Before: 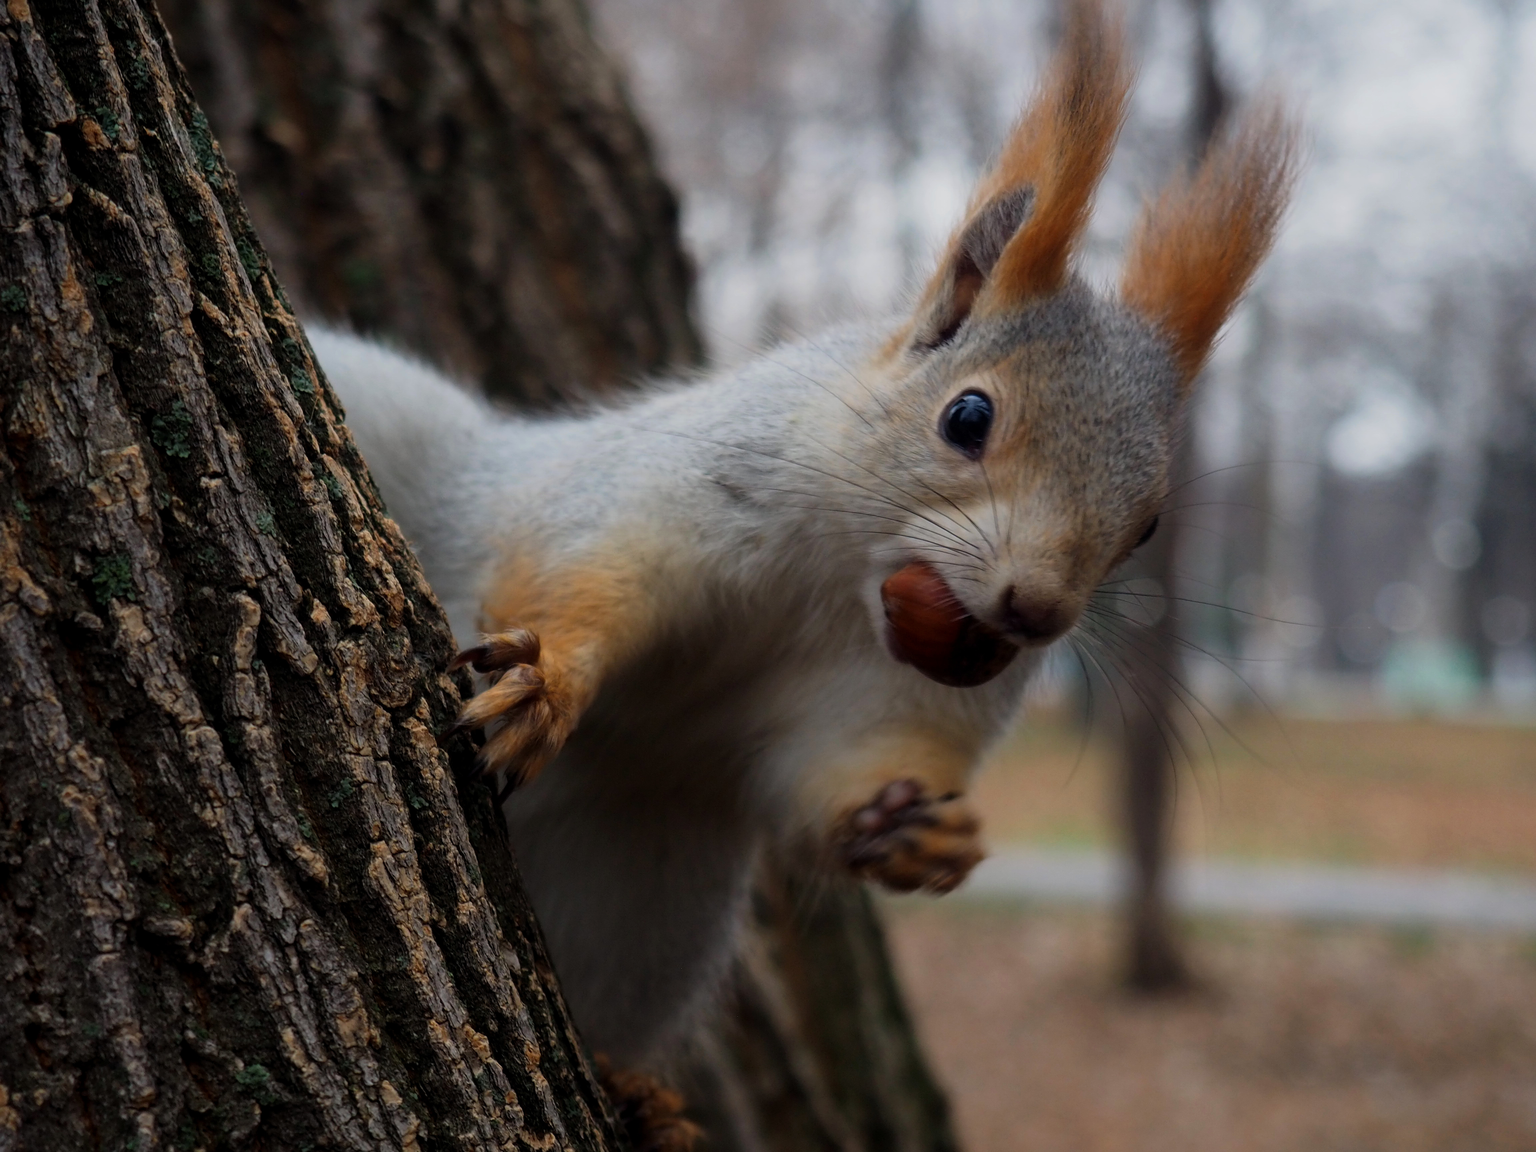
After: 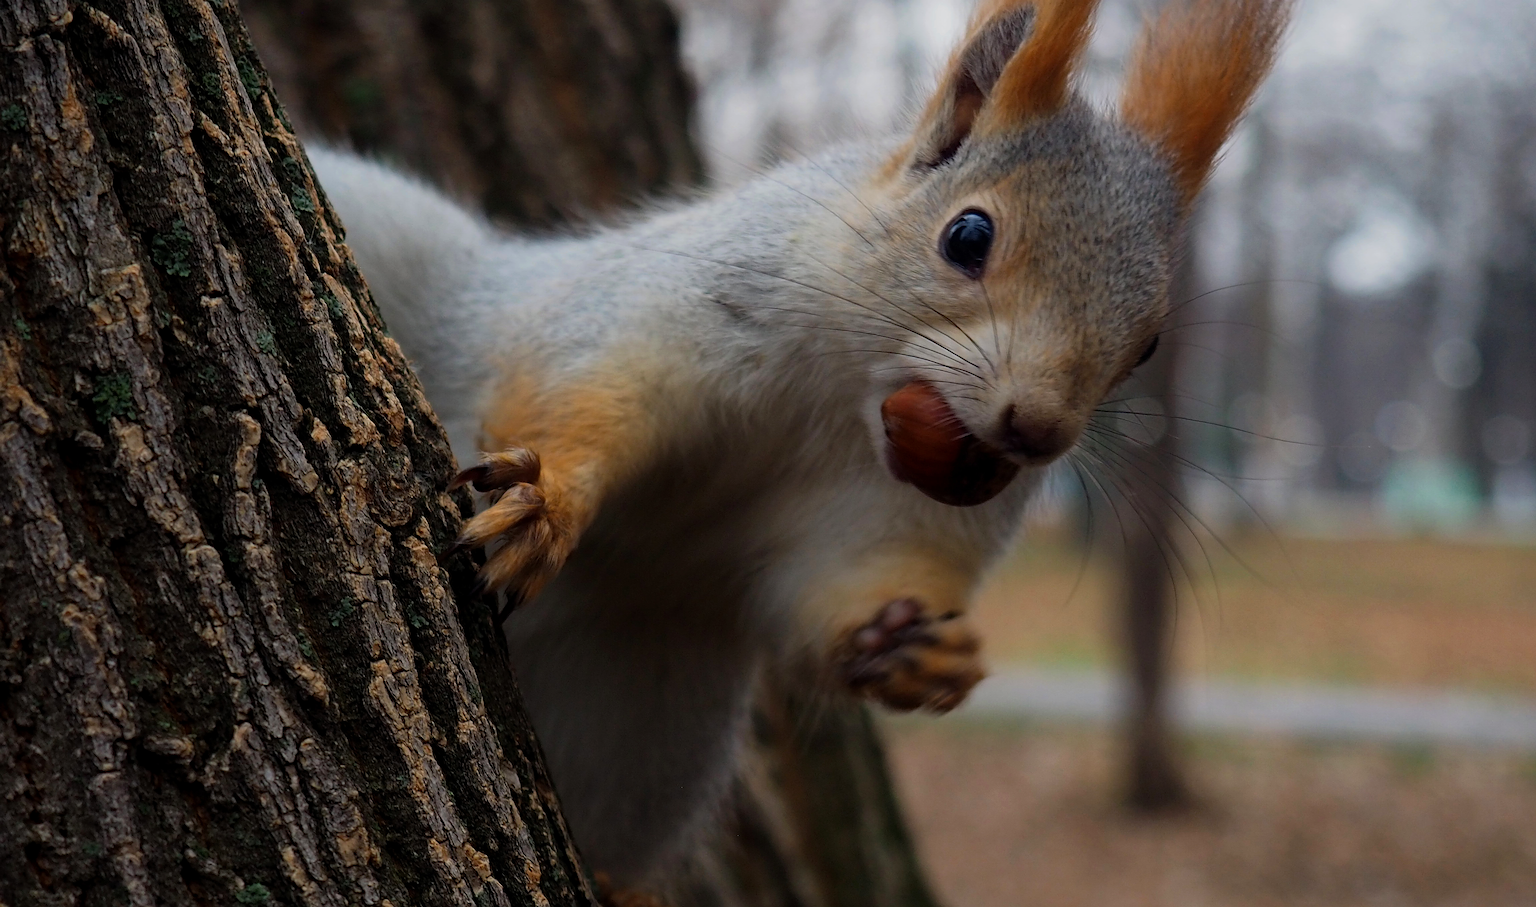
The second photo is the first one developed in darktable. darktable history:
crop and rotate: top 15.747%, bottom 5.509%
haze removal: adaptive false
sharpen: on, module defaults
